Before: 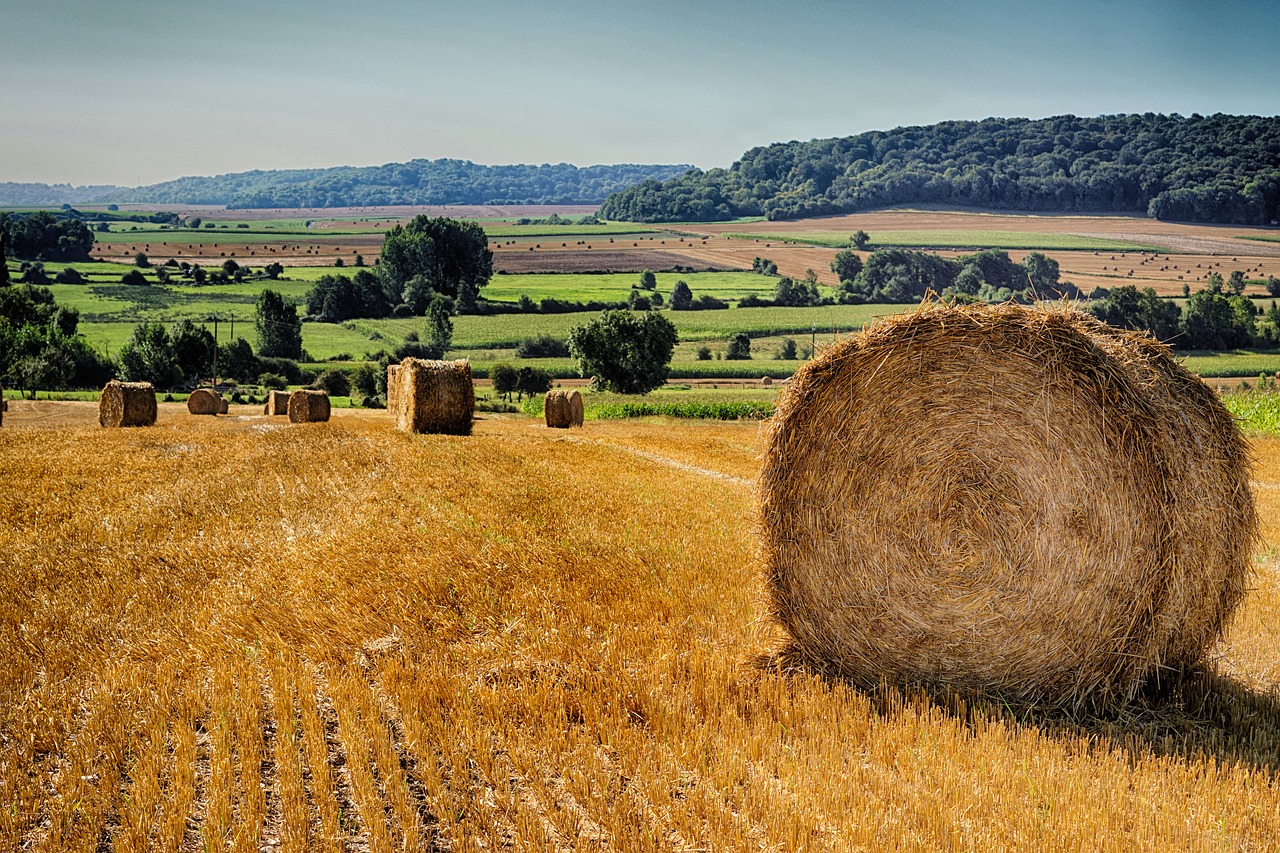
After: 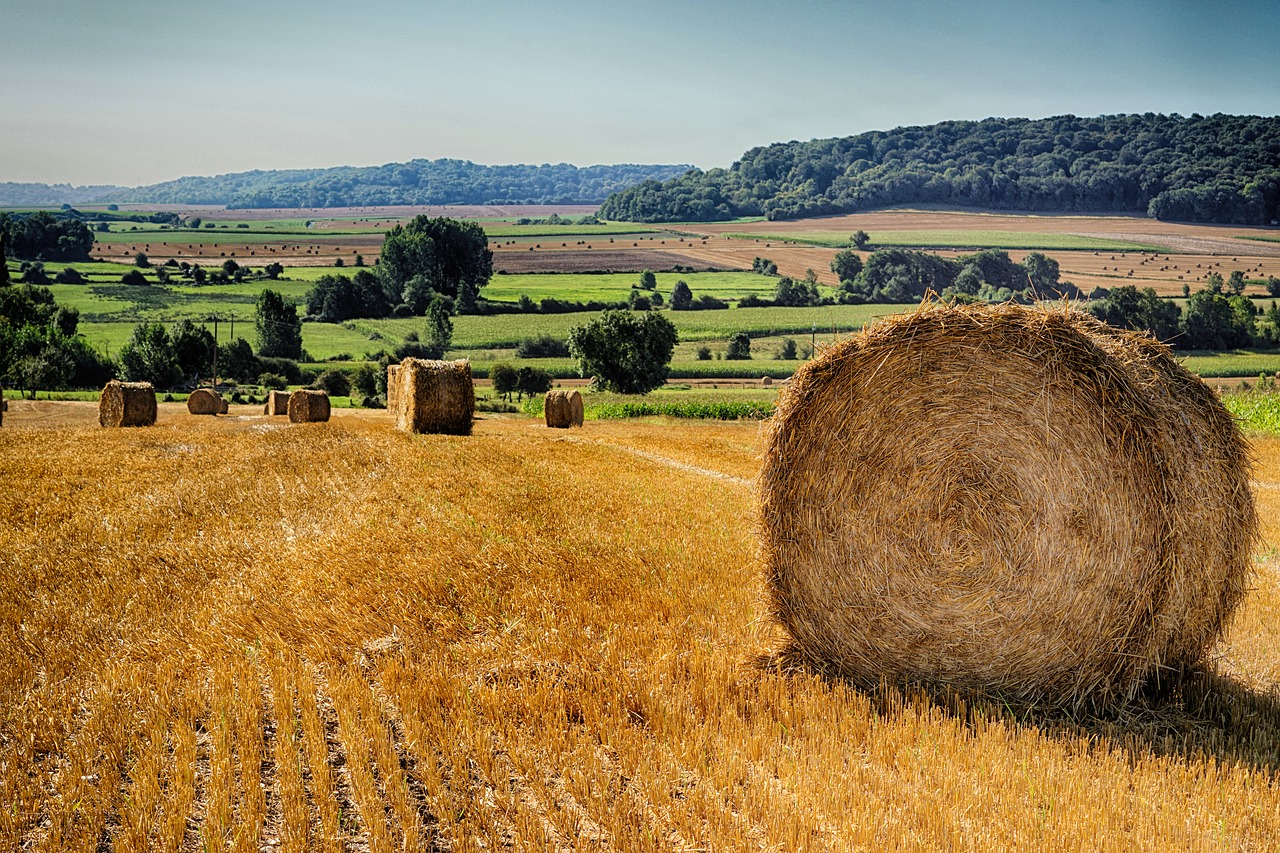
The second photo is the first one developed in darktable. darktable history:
tone equalizer: on, module defaults
shadows and highlights: shadows -40.15, highlights 62.88, soften with gaussian
